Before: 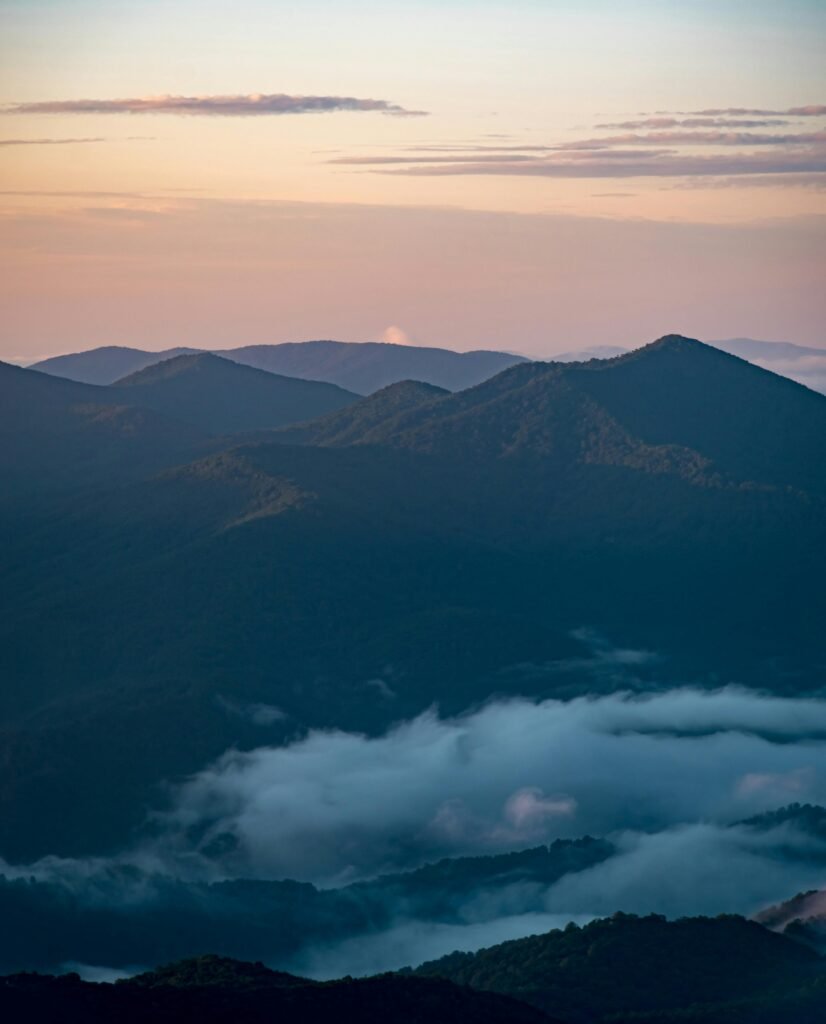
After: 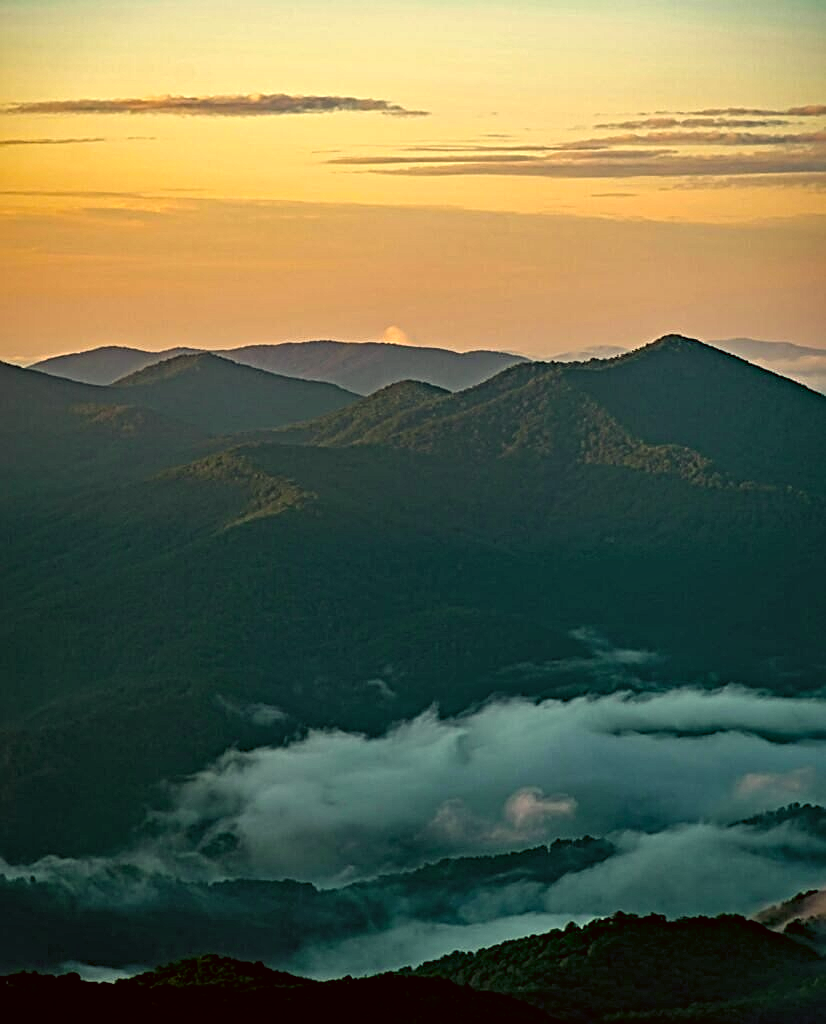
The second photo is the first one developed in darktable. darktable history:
sharpen: on, module defaults
color balance rgb: linear chroma grading › global chroma 15%, perceptual saturation grading › global saturation 30%
color correction: highlights a* 0.162, highlights b* 29.53, shadows a* -0.162, shadows b* 21.09
contrast equalizer: octaves 7, y [[0.5, 0.542, 0.583, 0.625, 0.667, 0.708], [0.5 ×6], [0.5 ×6], [0 ×6], [0 ×6]]
